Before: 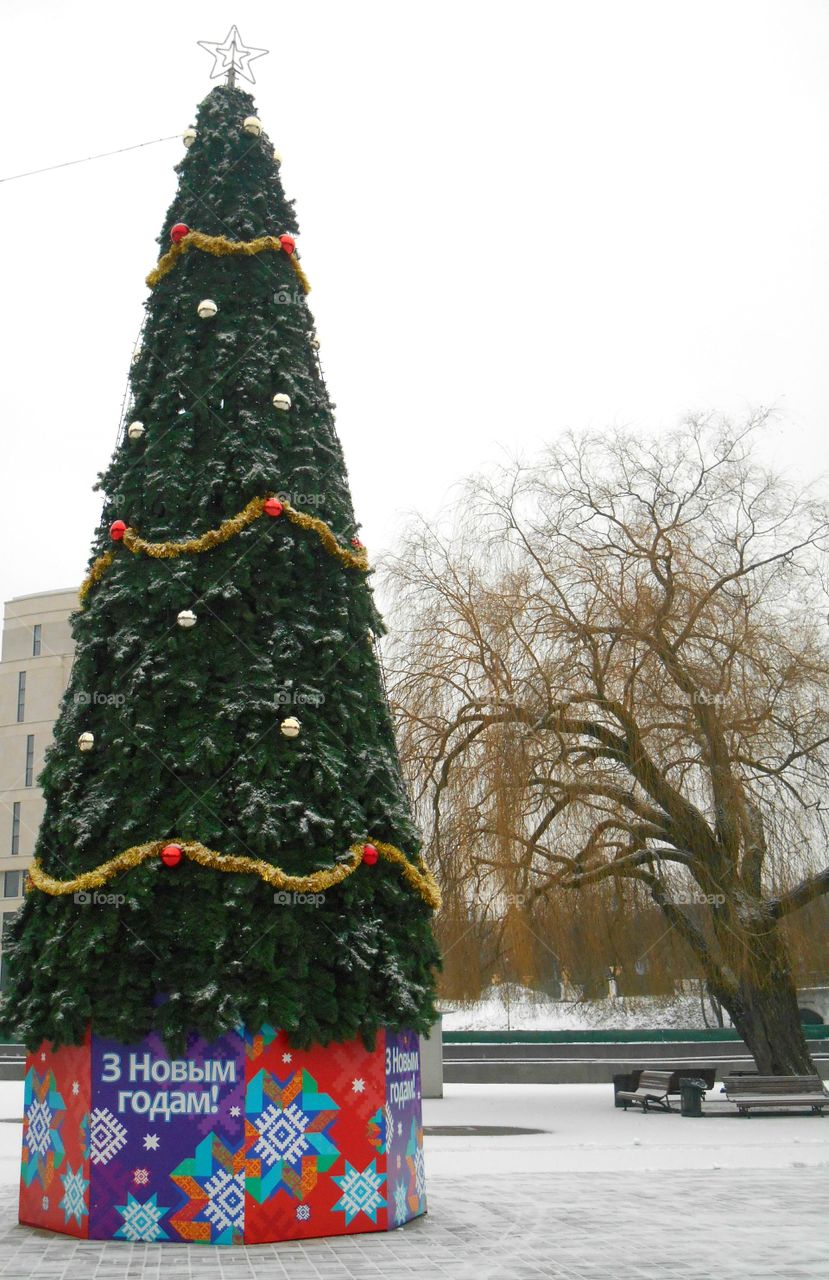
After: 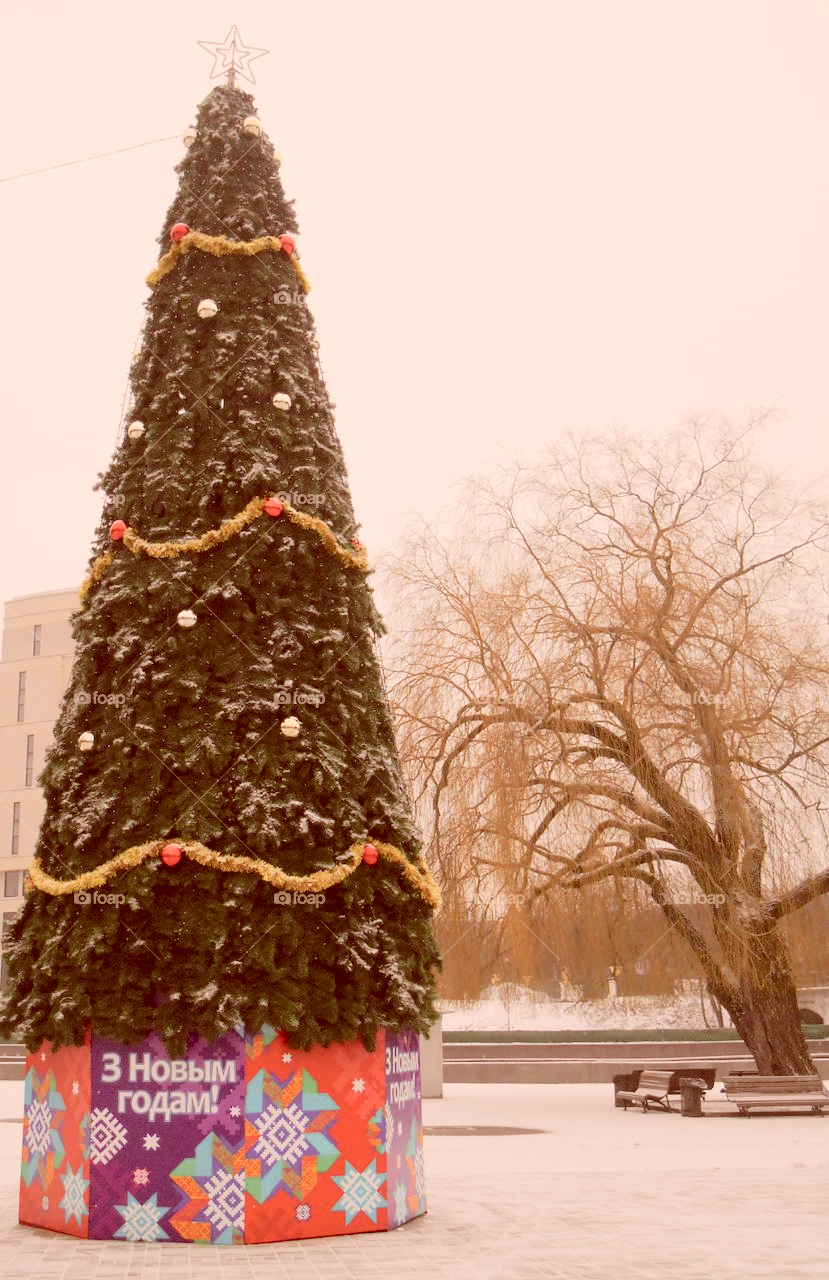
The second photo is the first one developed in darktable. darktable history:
color correction: highlights a* 9.18, highlights b* 9, shadows a* 39.62, shadows b* 39.77, saturation 0.798
tone curve: curves: ch0 [(0, 0) (0.003, 0.021) (0.011, 0.033) (0.025, 0.059) (0.044, 0.097) (0.069, 0.141) (0.1, 0.186) (0.136, 0.237) (0.177, 0.298) (0.224, 0.378) (0.277, 0.47) (0.335, 0.542) (0.399, 0.605) (0.468, 0.678) (0.543, 0.724) (0.623, 0.787) (0.709, 0.829) (0.801, 0.875) (0.898, 0.912) (1, 1)], color space Lab, independent channels, preserve colors none
exposure: exposure -0.214 EV, compensate exposure bias true, compensate highlight preservation false
